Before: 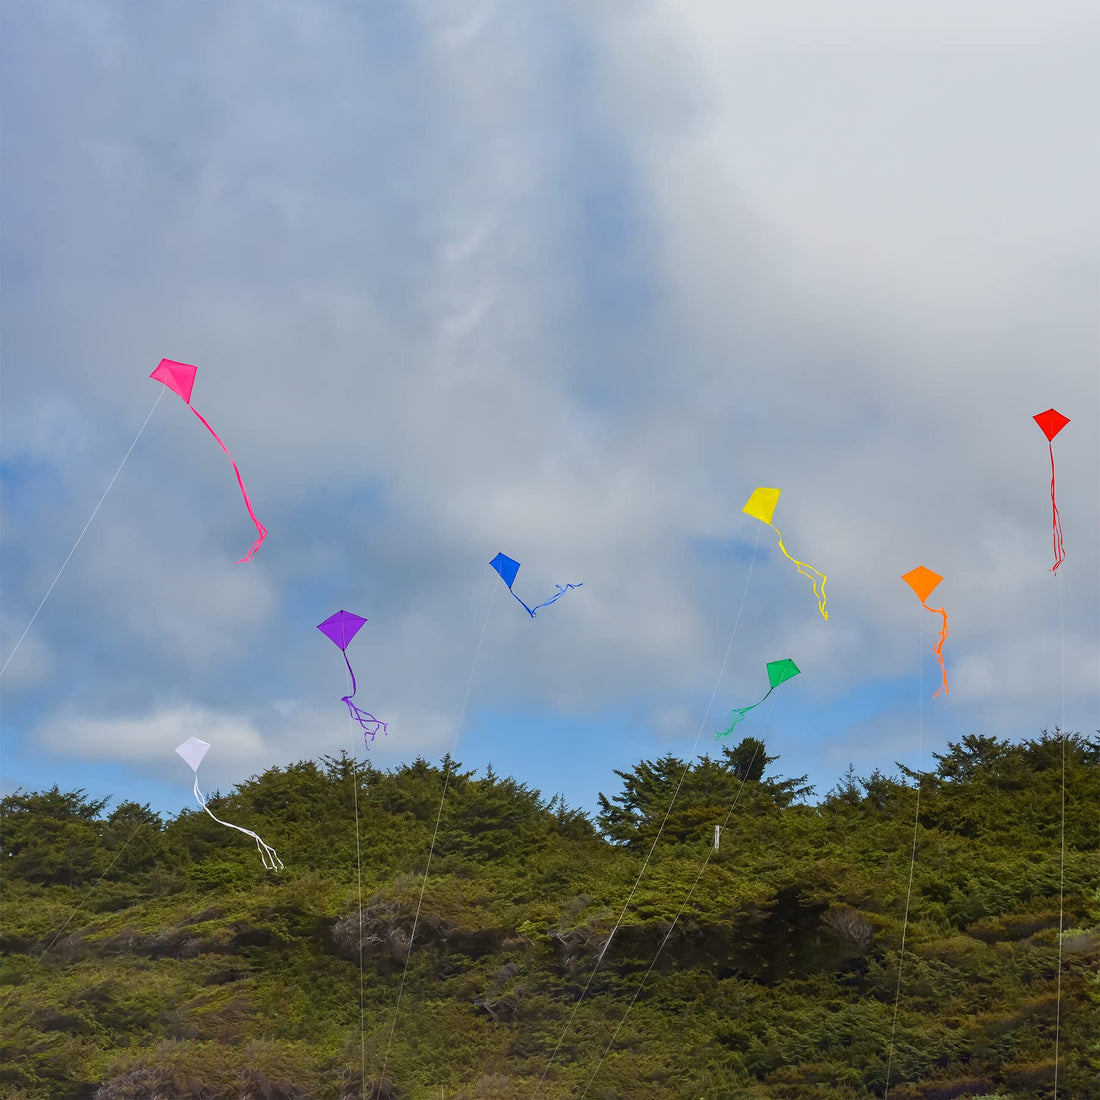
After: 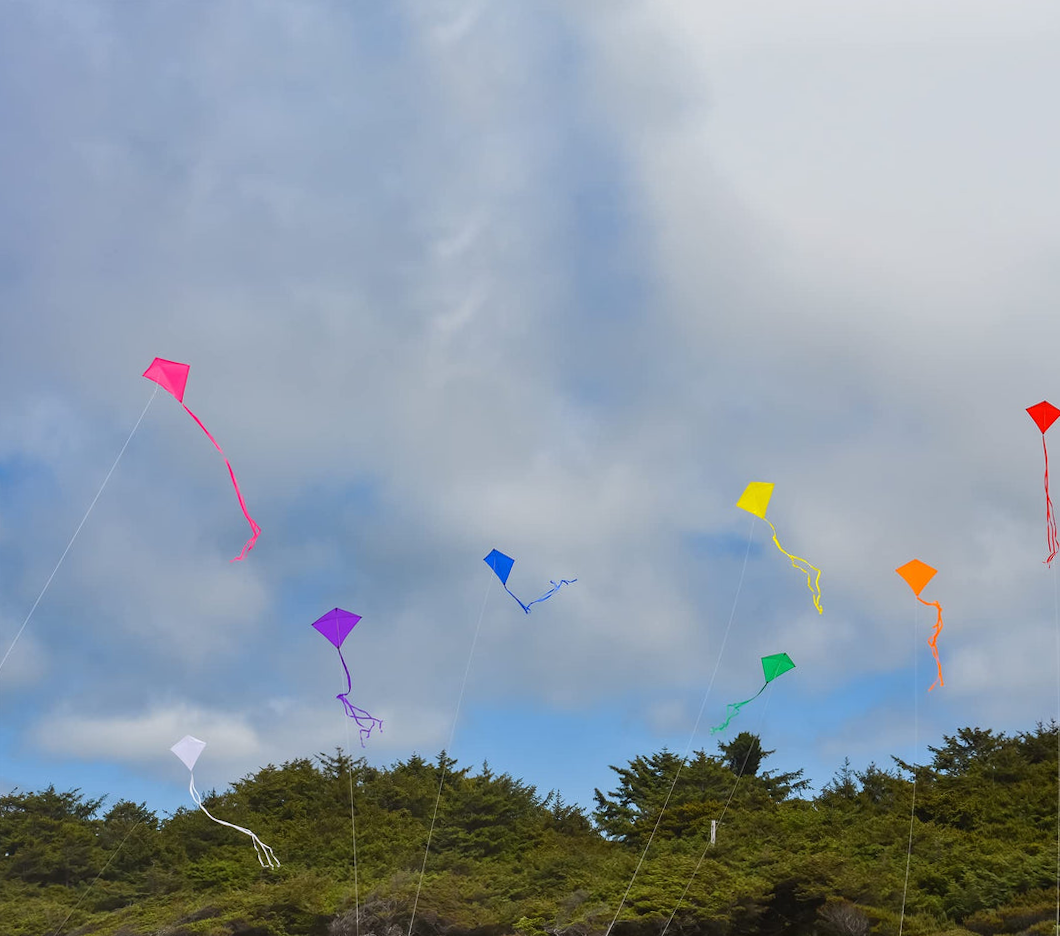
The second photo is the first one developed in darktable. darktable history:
crop and rotate: angle 0.43°, left 0.263%, right 2.594%, bottom 14.27%
